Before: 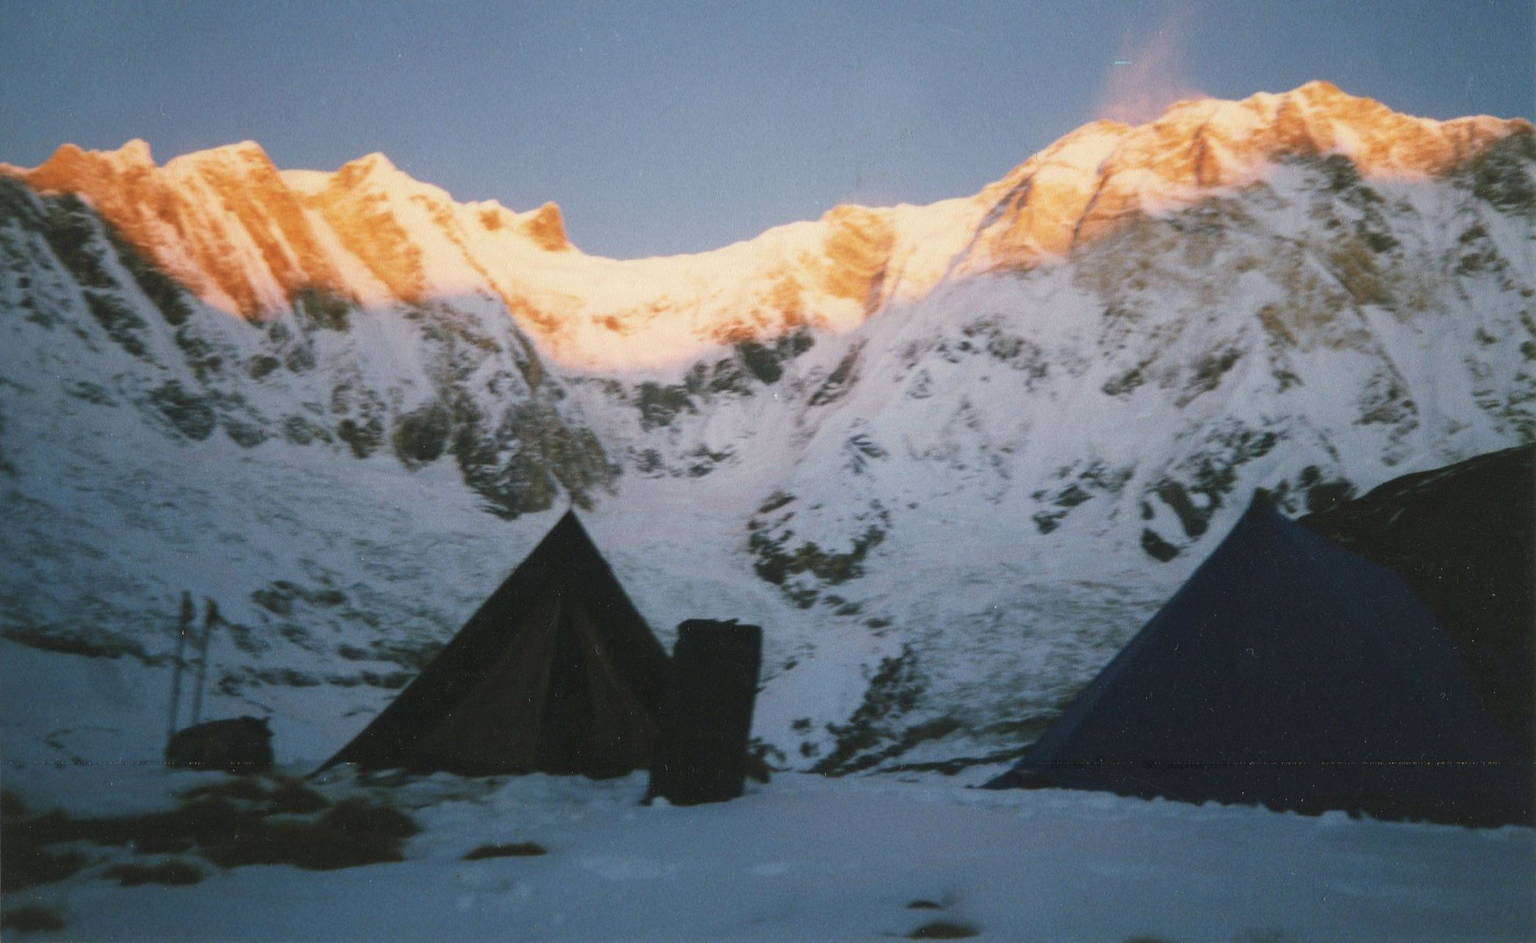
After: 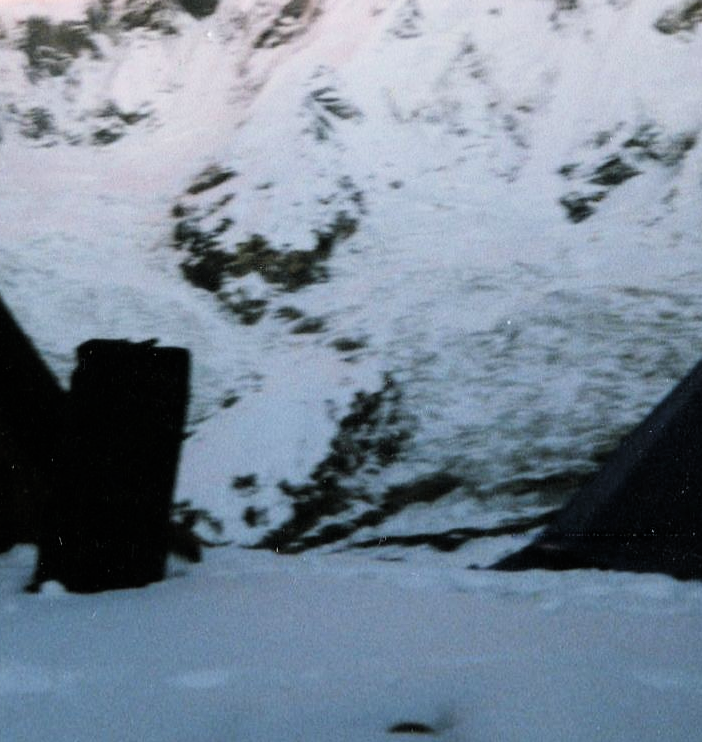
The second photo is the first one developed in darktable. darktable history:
filmic rgb: black relative exposure -4.04 EV, white relative exposure 2.99 EV, threshold 3.05 EV, hardness 3.02, contrast 1.404, enable highlight reconstruction true
exposure: exposure 0.561 EV, compensate exposure bias true, compensate highlight preservation false
crop: left 40.494%, top 39.255%, right 25.922%, bottom 2.951%
